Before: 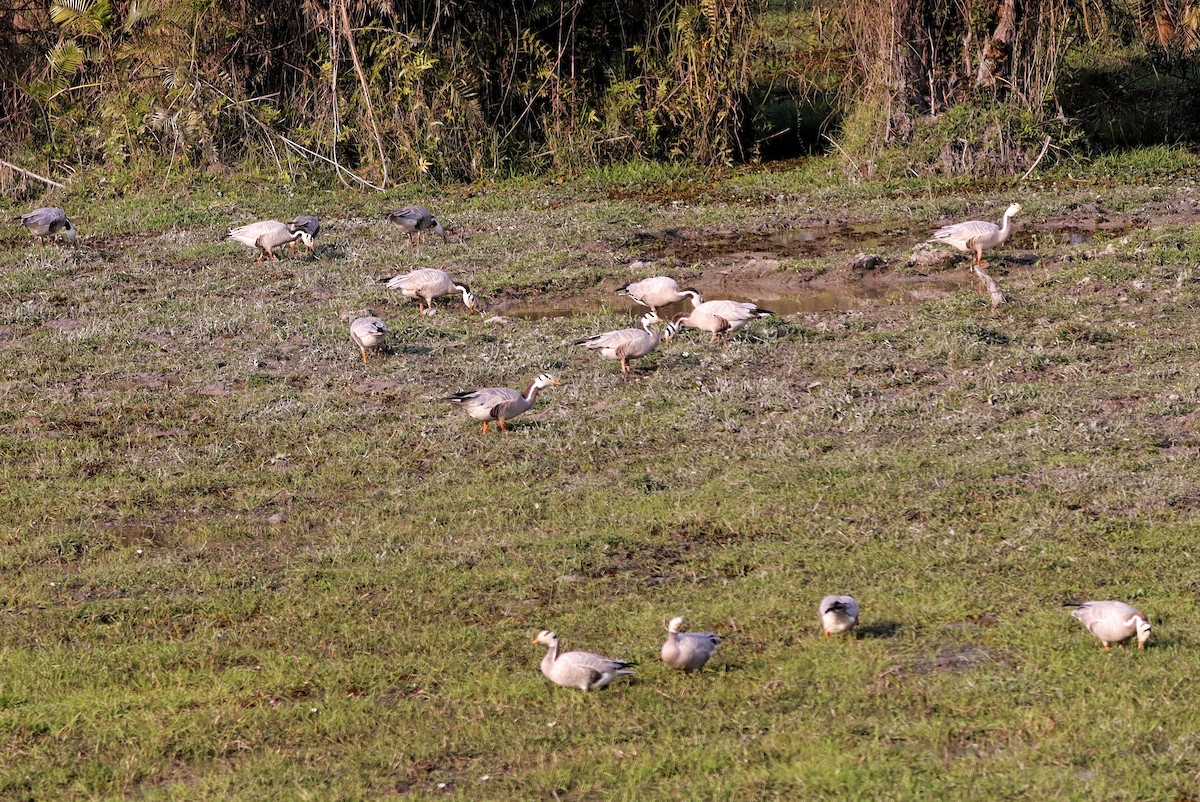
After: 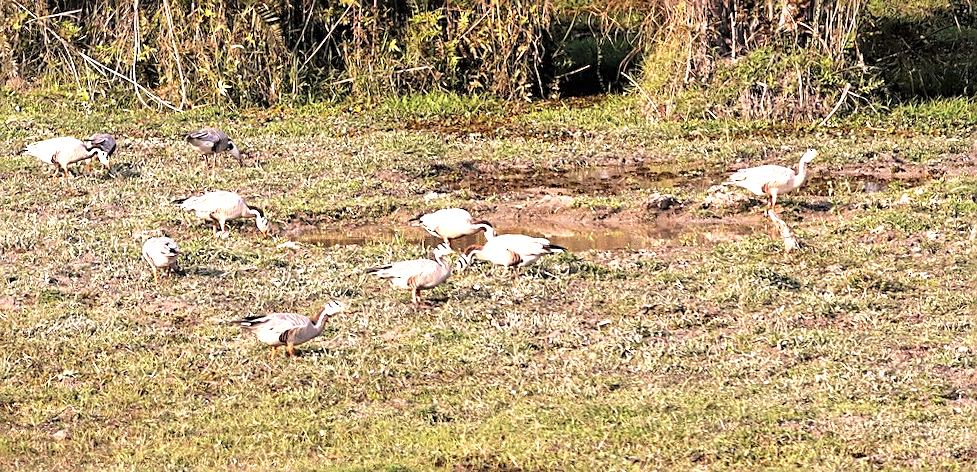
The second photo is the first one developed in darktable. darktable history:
rotate and perspective: rotation 2.27°, automatic cropping off
sharpen: on, module defaults
exposure: black level correction 0, exposure 1.1 EV, compensate exposure bias true, compensate highlight preservation false
white balance: red 1.029, blue 0.92
crop: left 18.38%, top 11.092%, right 2.134%, bottom 33.217%
